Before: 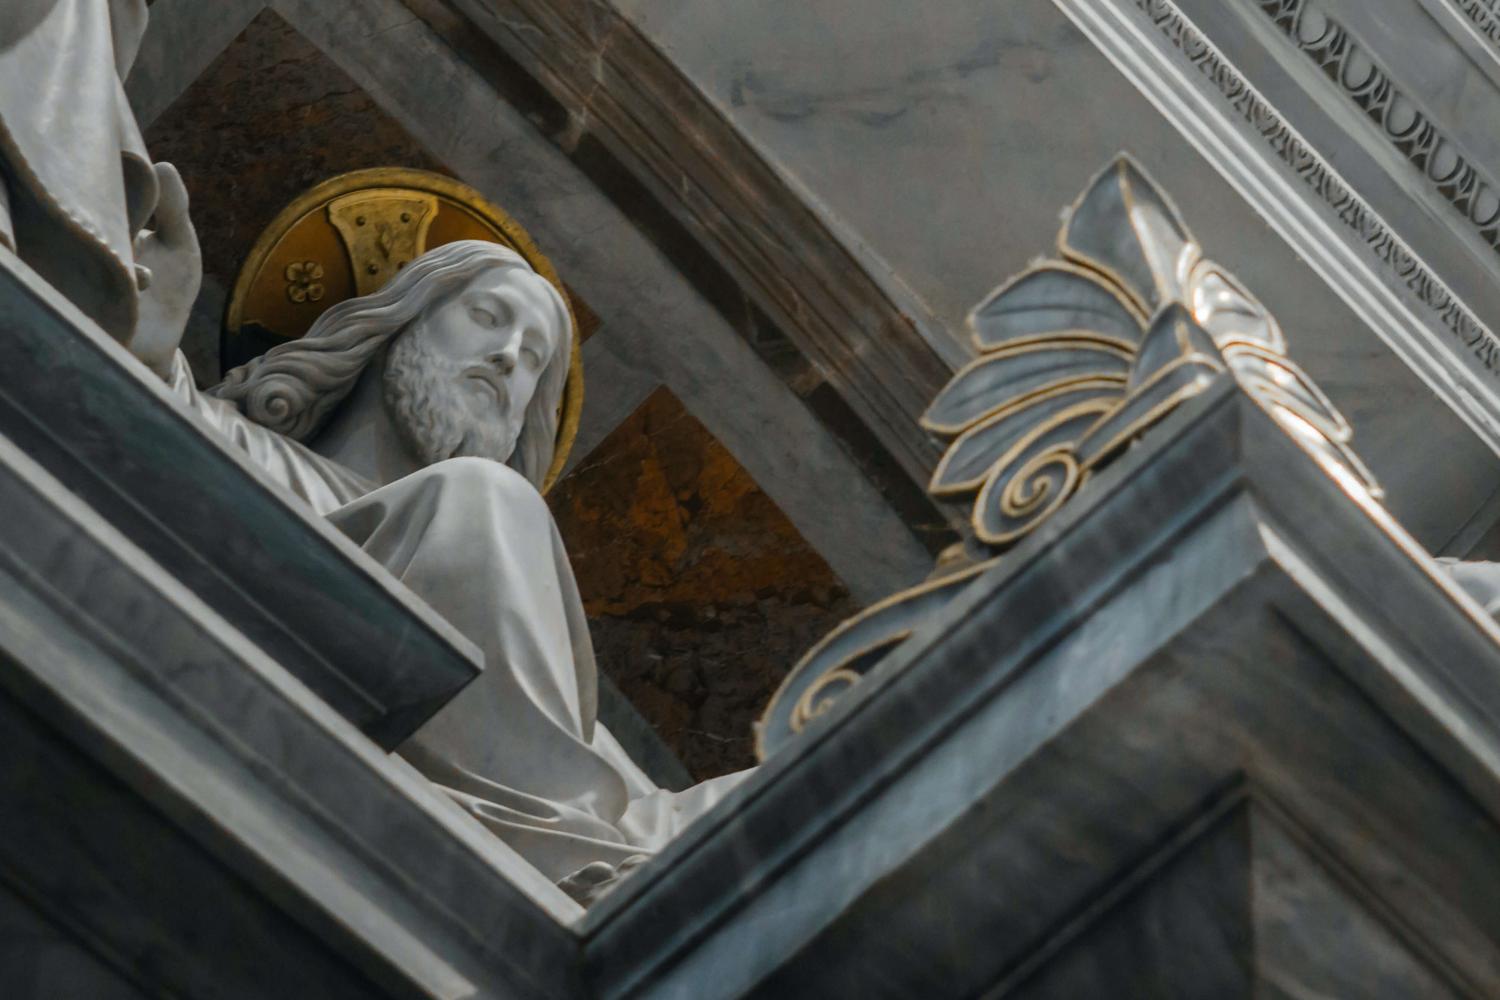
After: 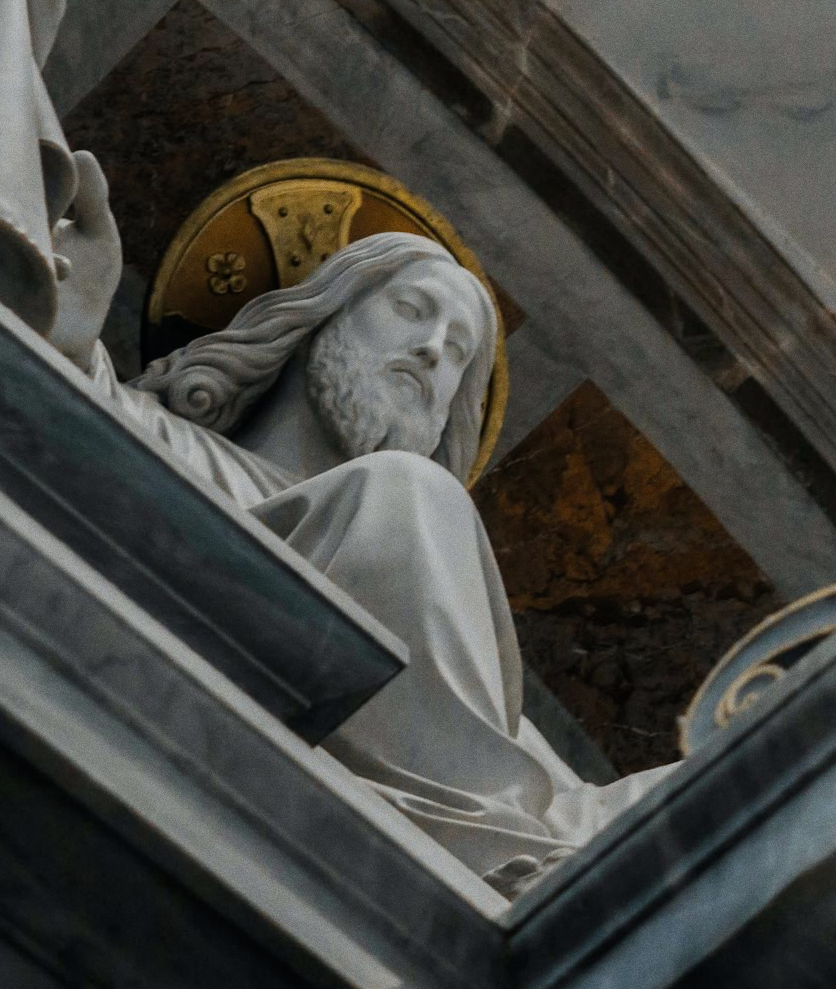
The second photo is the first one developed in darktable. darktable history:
filmic rgb: black relative exposure -16 EV, white relative exposure 6.12 EV, hardness 5.22
color zones: curves: ch1 [(0, 0.469) (0.01, 0.469) (0.12, 0.446) (0.248, 0.469) (0.5, 0.5) (0.748, 0.5) (0.99, 0.469) (1, 0.469)]
crop: left 5.114%, right 38.589%
rotate and perspective: rotation 0.174°, lens shift (vertical) 0.013, lens shift (horizontal) 0.019, shear 0.001, automatic cropping original format, crop left 0.007, crop right 0.991, crop top 0.016, crop bottom 0.997
grain: coarseness 0.09 ISO
